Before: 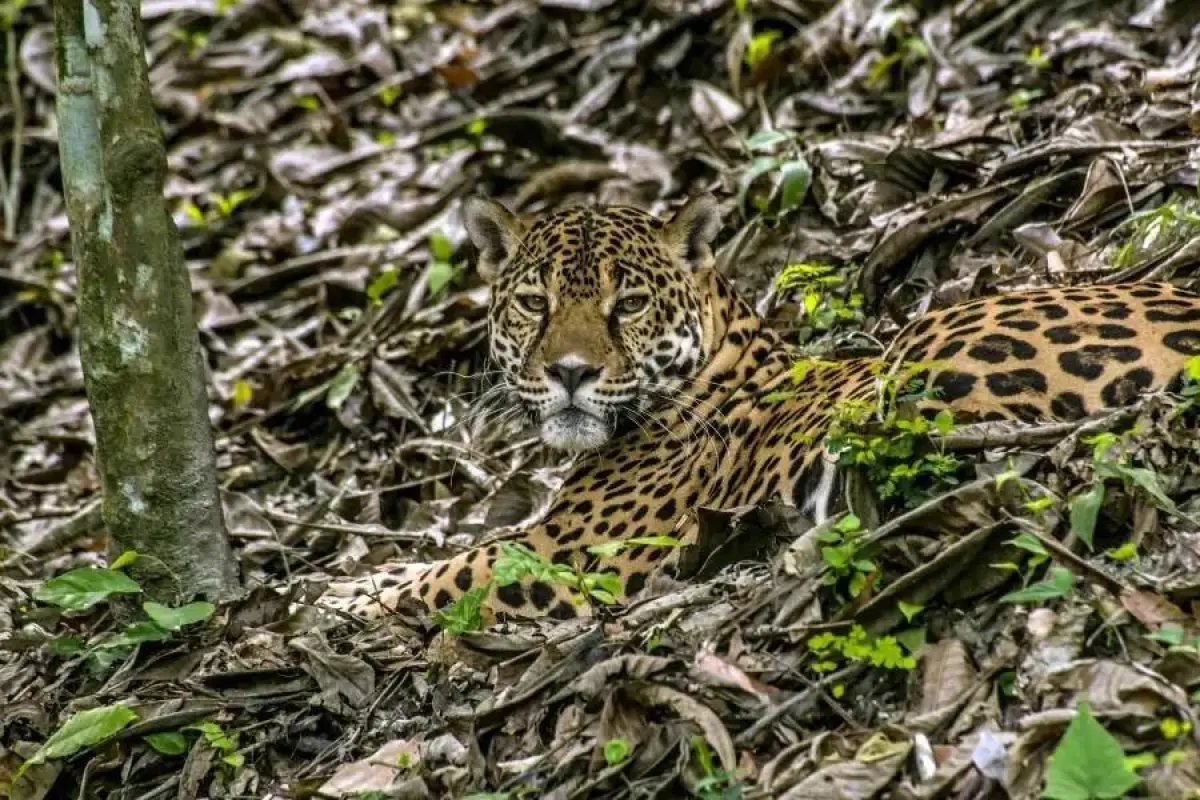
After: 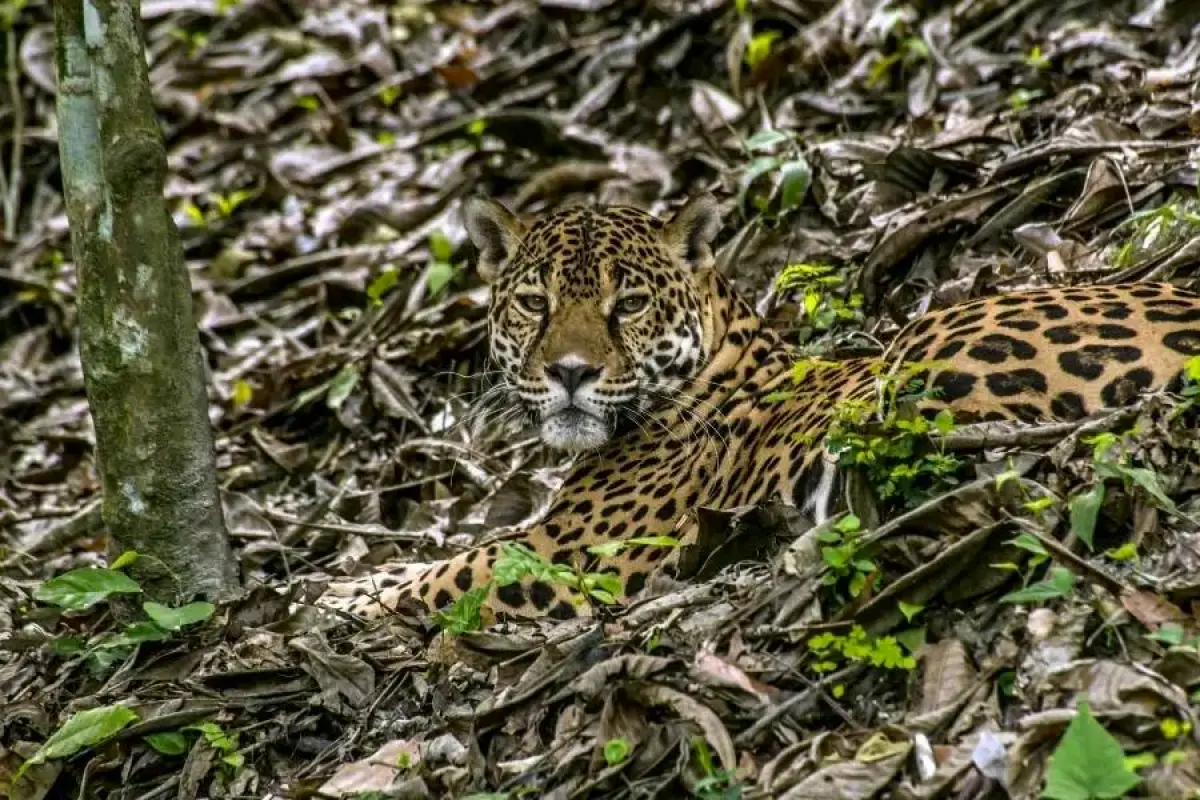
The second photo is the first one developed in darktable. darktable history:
contrast brightness saturation: contrast 0.029, brightness -0.041
